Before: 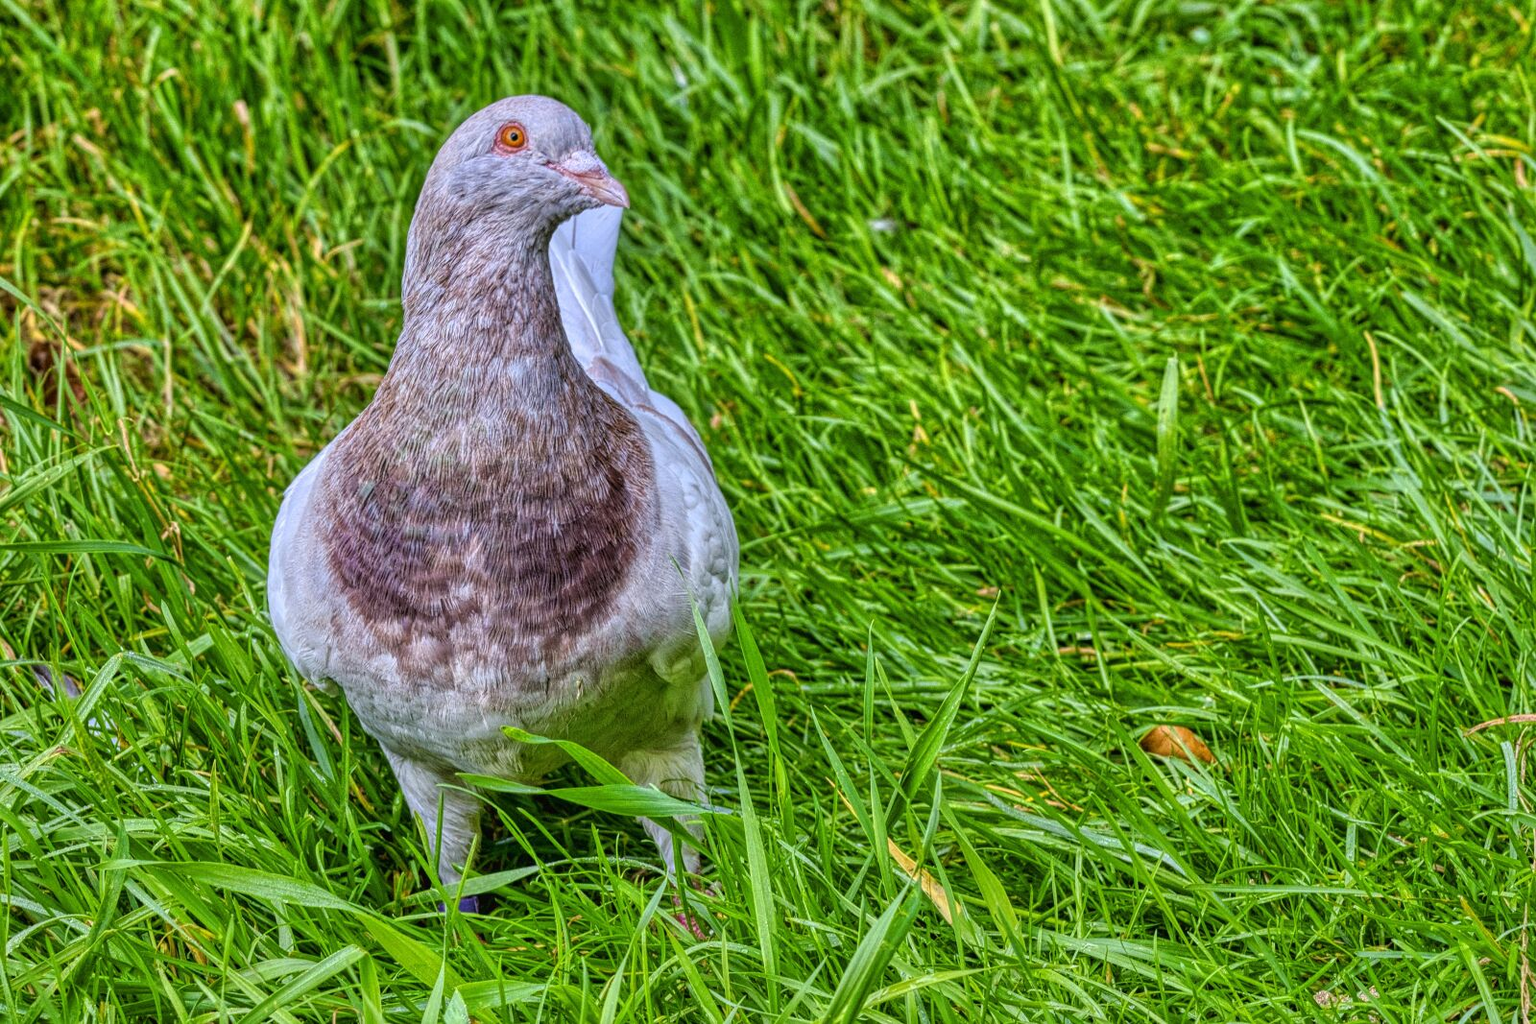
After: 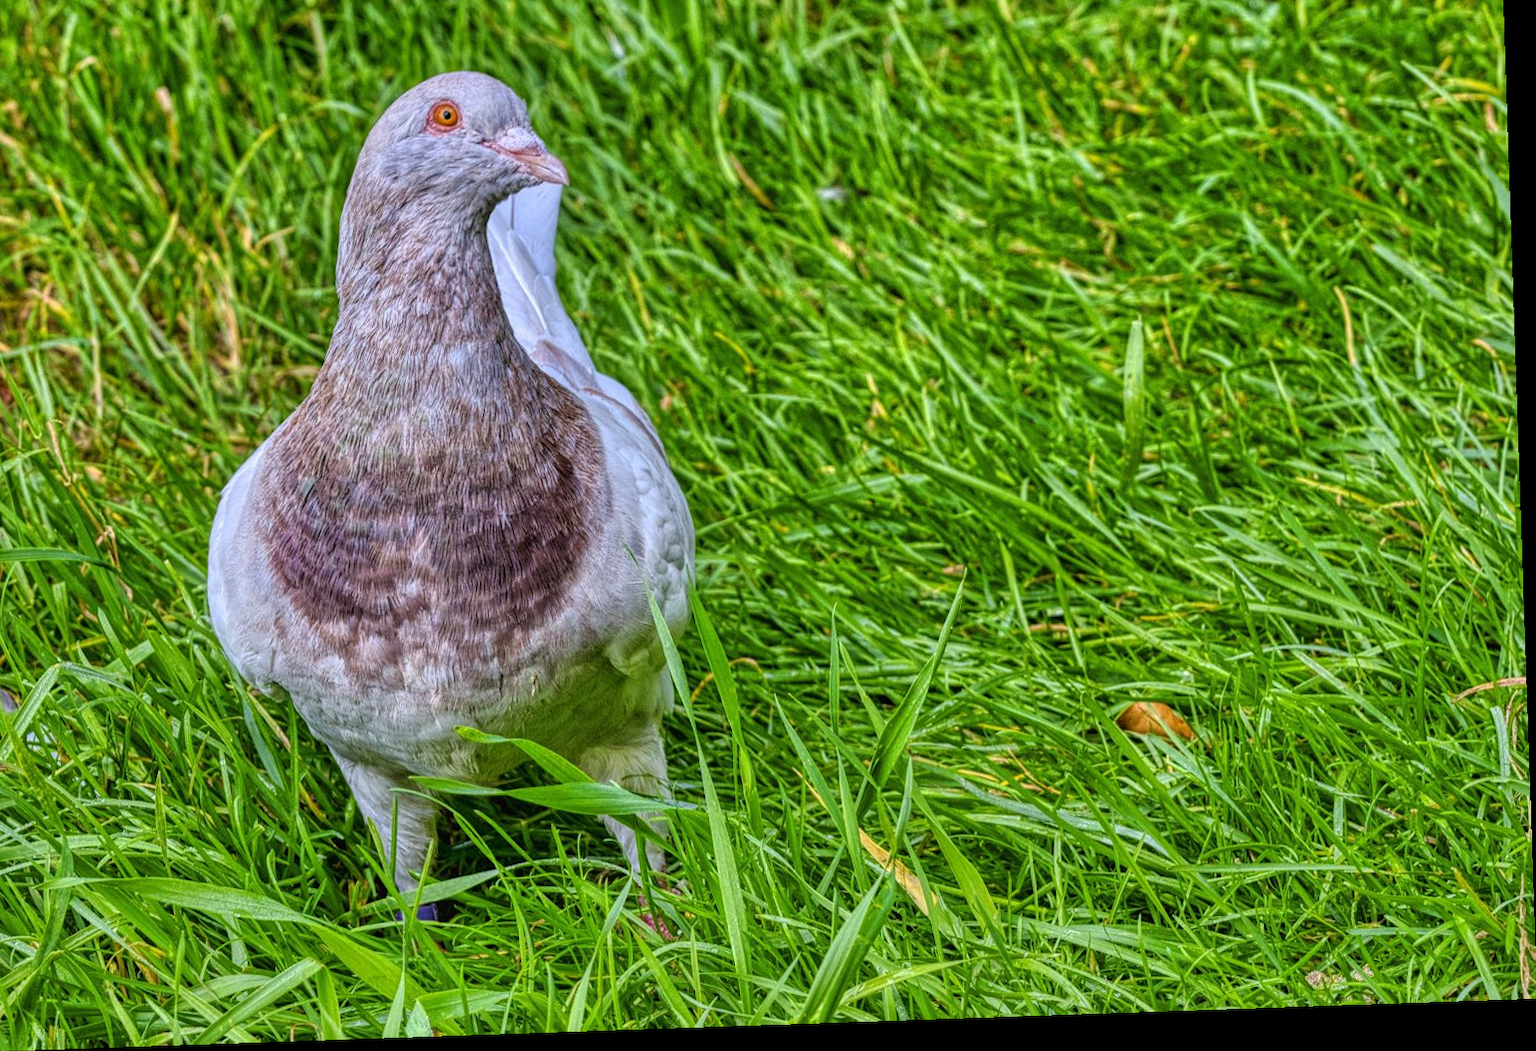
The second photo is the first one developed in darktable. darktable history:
crop and rotate: angle 1.96°, left 5.575%, top 5.672%
